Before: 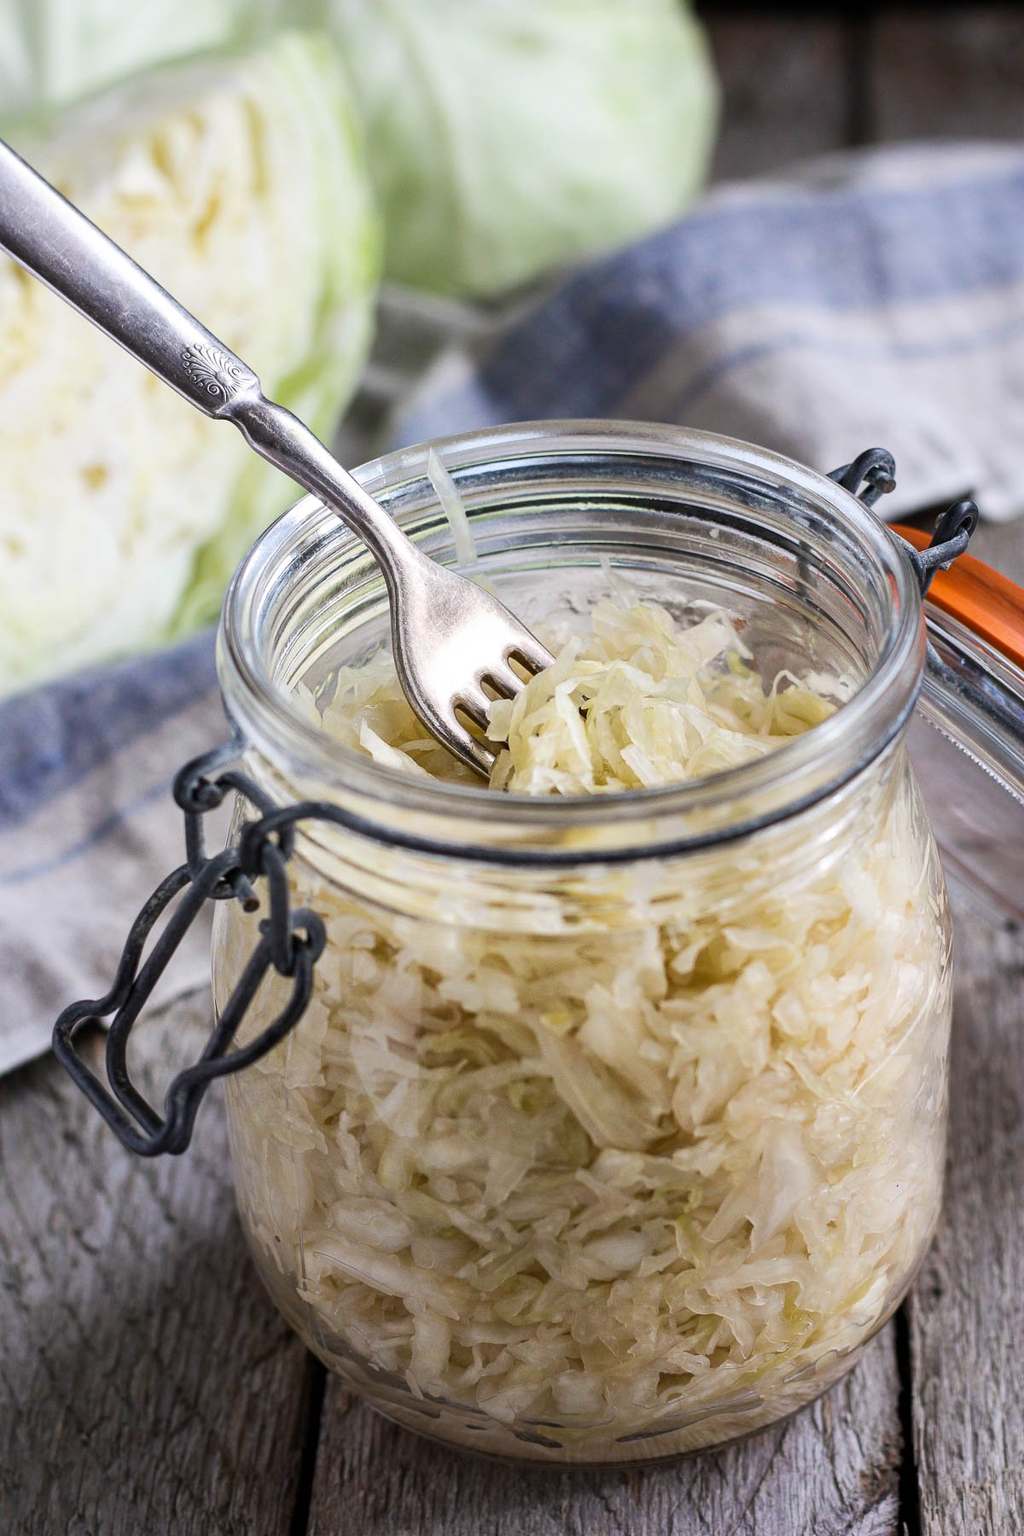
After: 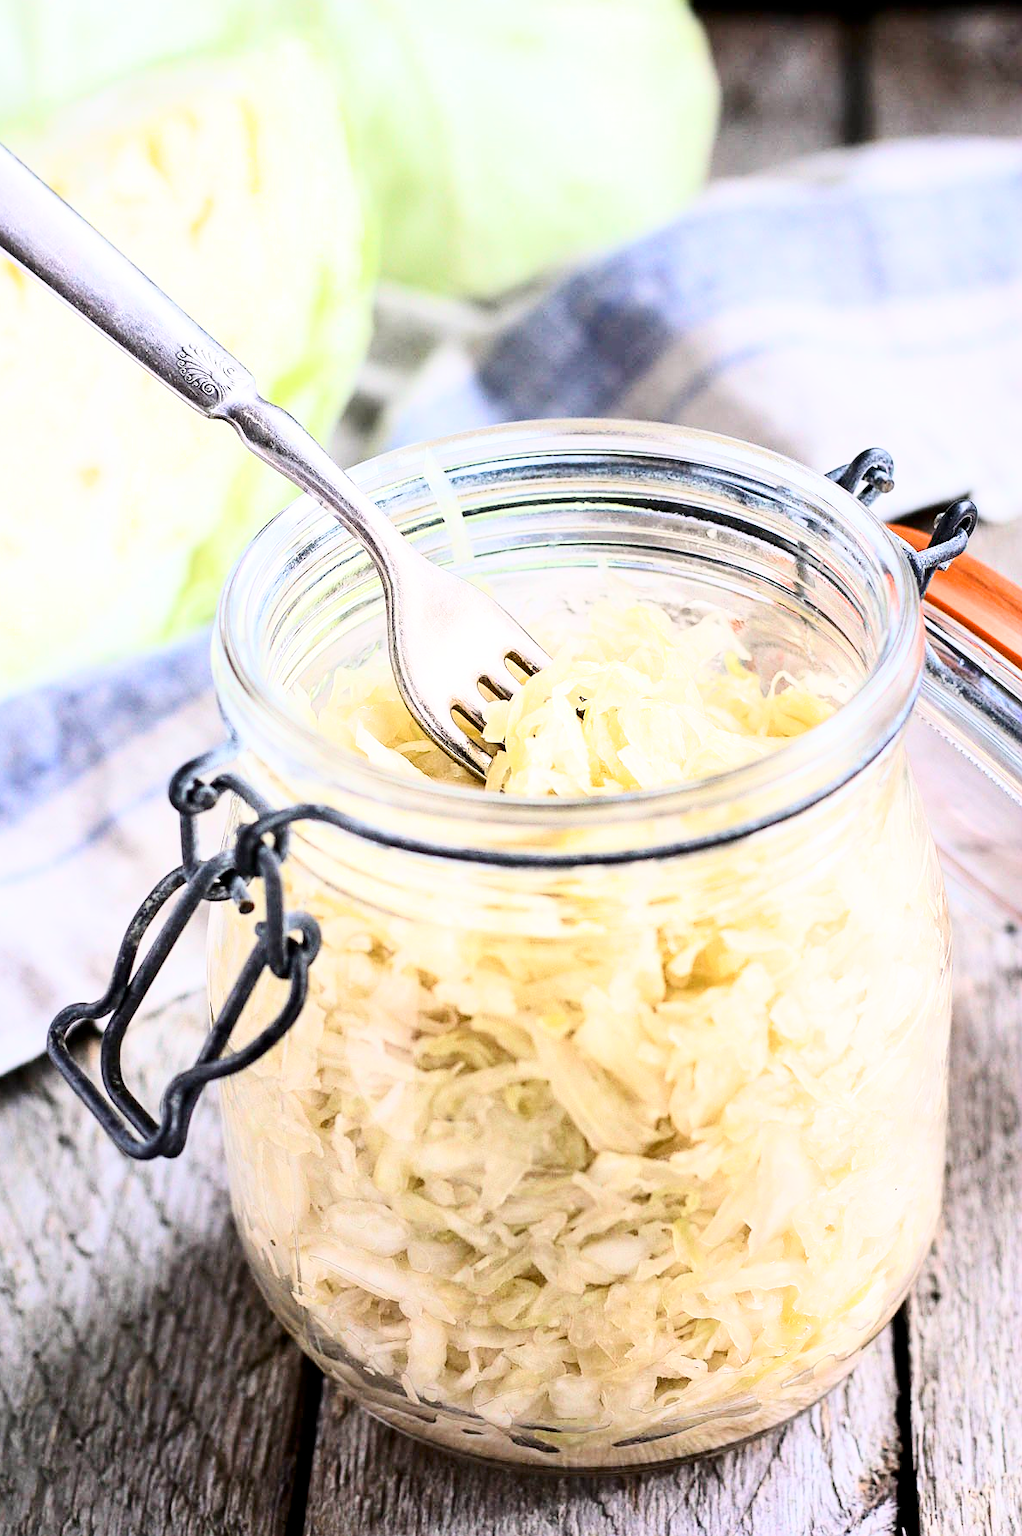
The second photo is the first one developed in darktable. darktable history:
crop and rotate: left 0.614%, top 0.179%, bottom 0.309%
contrast brightness saturation: contrast 0.28
sharpen: radius 1
filmic rgb: black relative exposure -7.65 EV, white relative exposure 4.56 EV, hardness 3.61, color science v6 (2022)
exposure: black level correction 0.001, exposure 1.84 EV, compensate highlight preservation false
